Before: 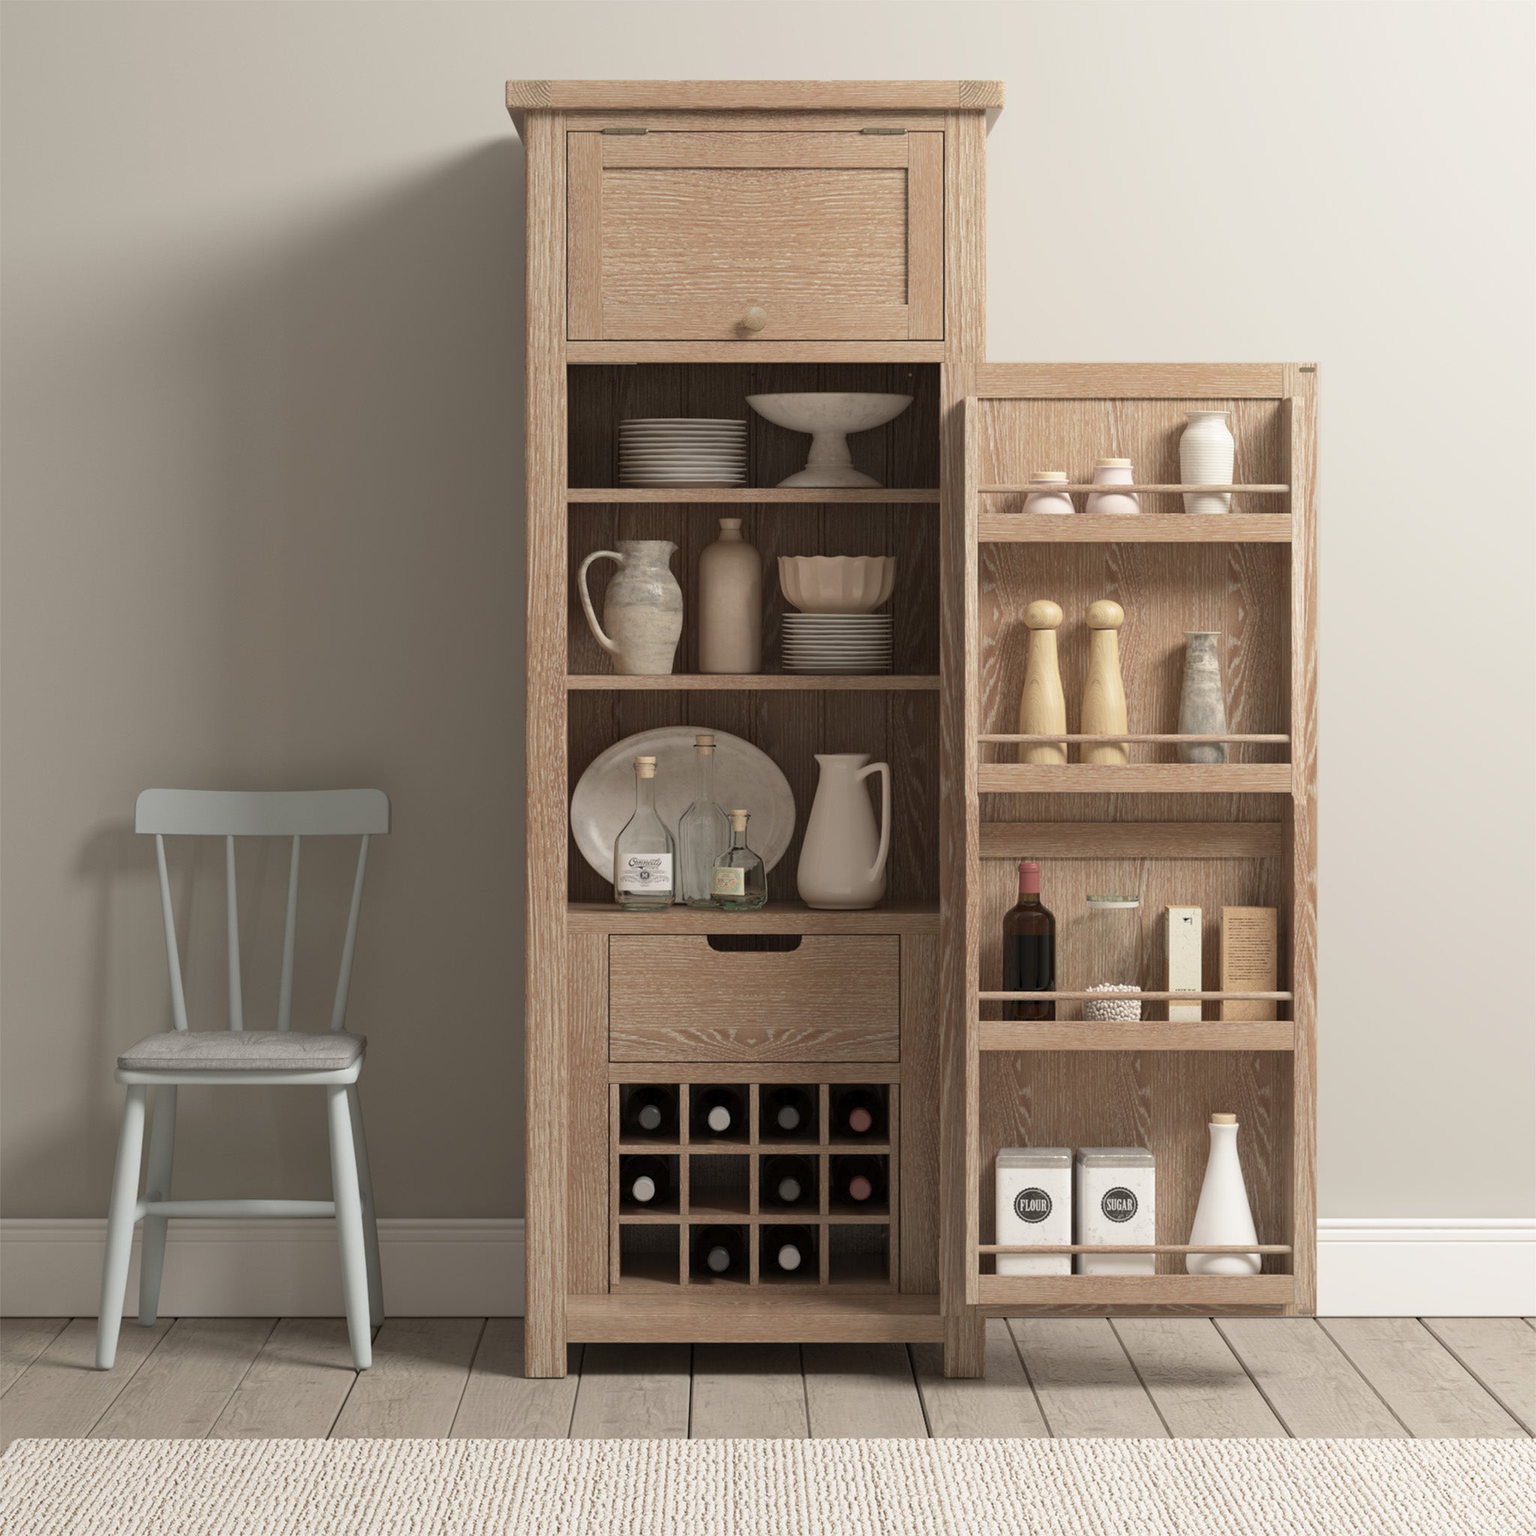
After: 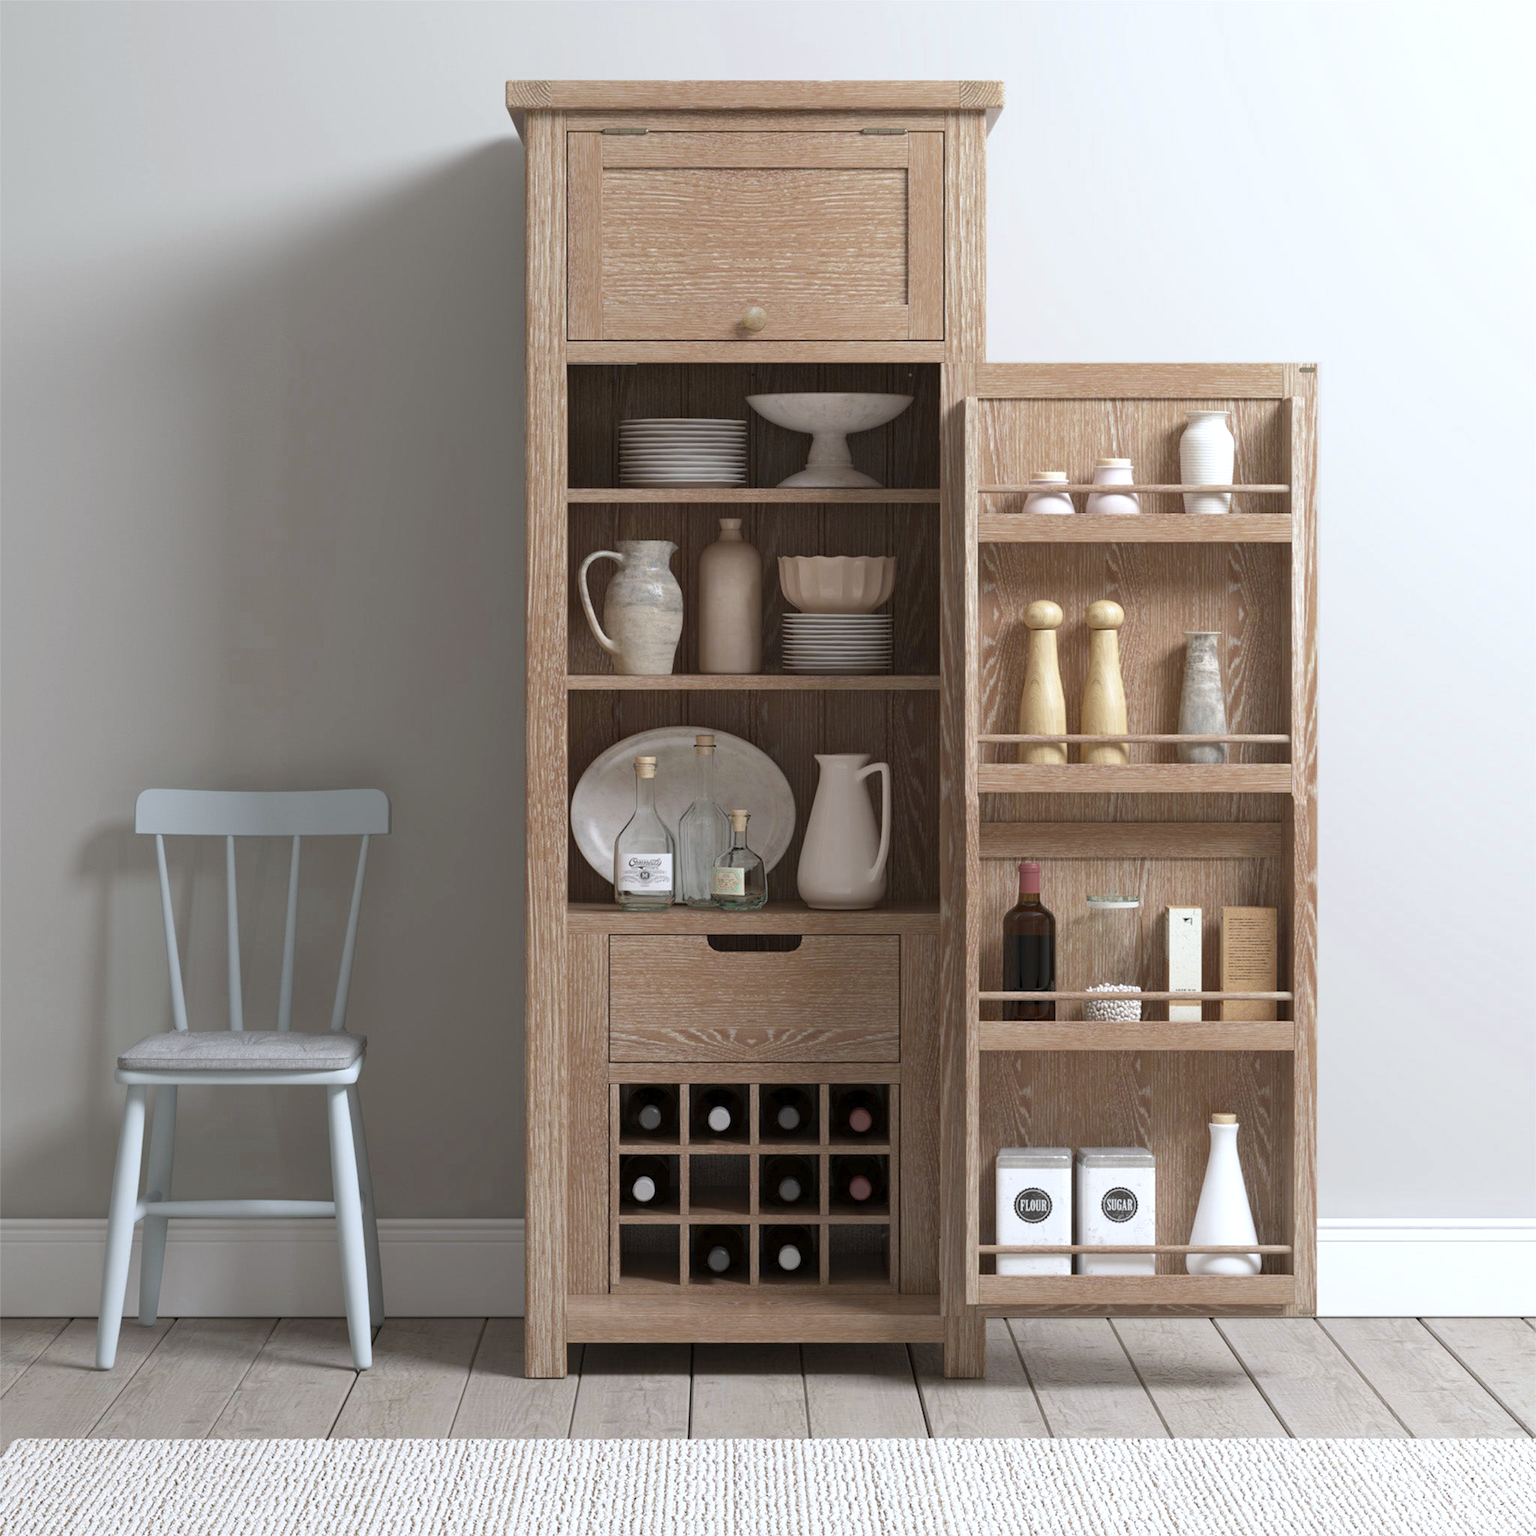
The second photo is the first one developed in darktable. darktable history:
exposure: exposure 0.29 EV, compensate highlight preservation false
white balance: red 0.954, blue 1.079
color zones: curves: ch0 [(0.11, 0.396) (0.195, 0.36) (0.25, 0.5) (0.303, 0.412) (0.357, 0.544) (0.75, 0.5) (0.967, 0.328)]; ch1 [(0, 0.468) (0.112, 0.512) (0.202, 0.6) (0.25, 0.5) (0.307, 0.352) (0.357, 0.544) (0.75, 0.5) (0.963, 0.524)]
